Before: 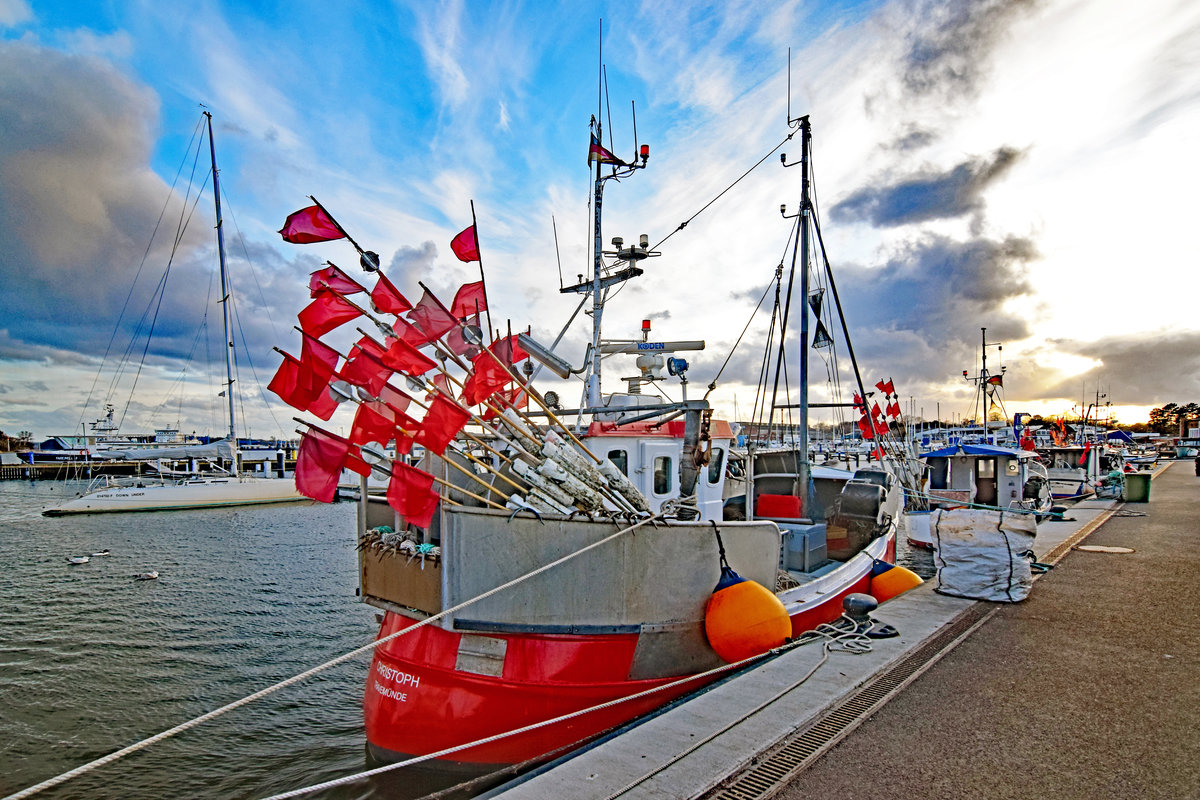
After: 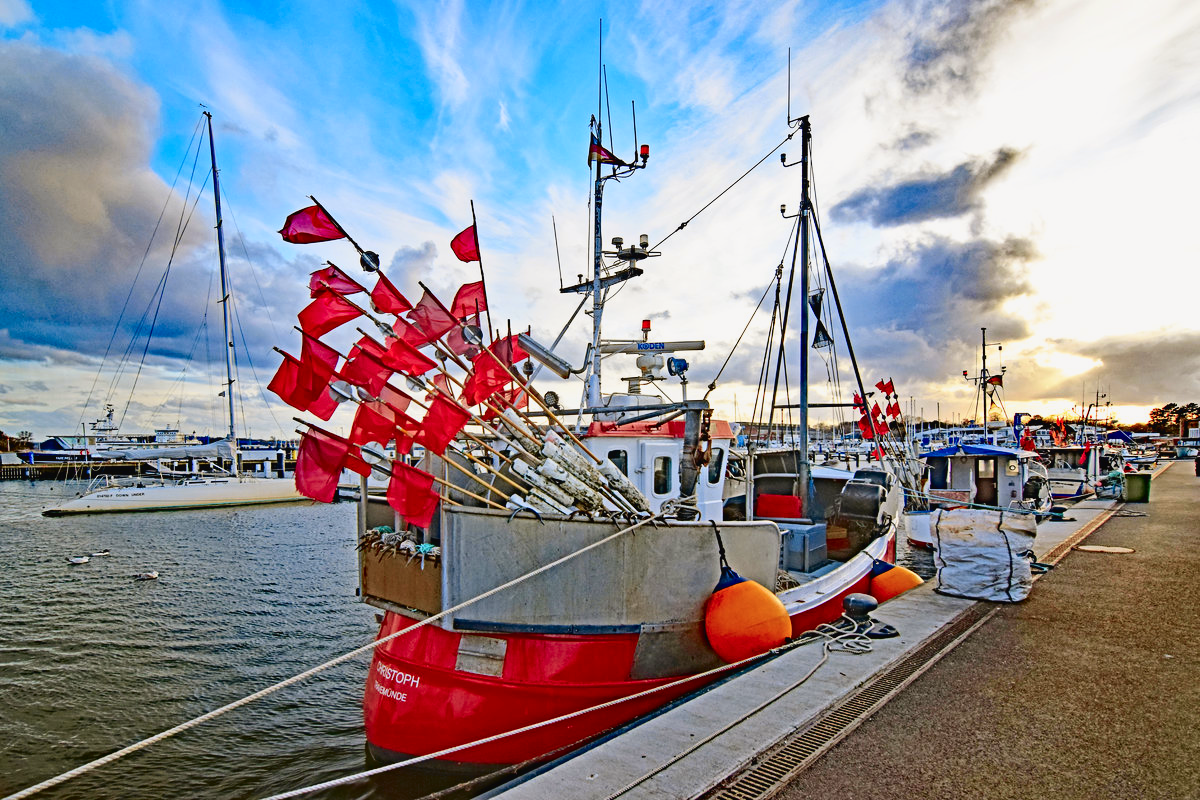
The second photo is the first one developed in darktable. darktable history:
tone curve: curves: ch0 [(0, 0.021) (0.049, 0.044) (0.158, 0.113) (0.351, 0.331) (0.485, 0.505) (0.656, 0.696) (0.868, 0.887) (1, 0.969)]; ch1 [(0, 0) (0.322, 0.328) (0.434, 0.438) (0.473, 0.477) (0.502, 0.503) (0.522, 0.526) (0.564, 0.591) (0.602, 0.632) (0.677, 0.701) (0.859, 0.885) (1, 1)]; ch2 [(0, 0) (0.33, 0.301) (0.452, 0.434) (0.502, 0.505) (0.535, 0.554) (0.565, 0.598) (0.618, 0.629) (1, 1)], color space Lab, independent channels, preserve colors none
